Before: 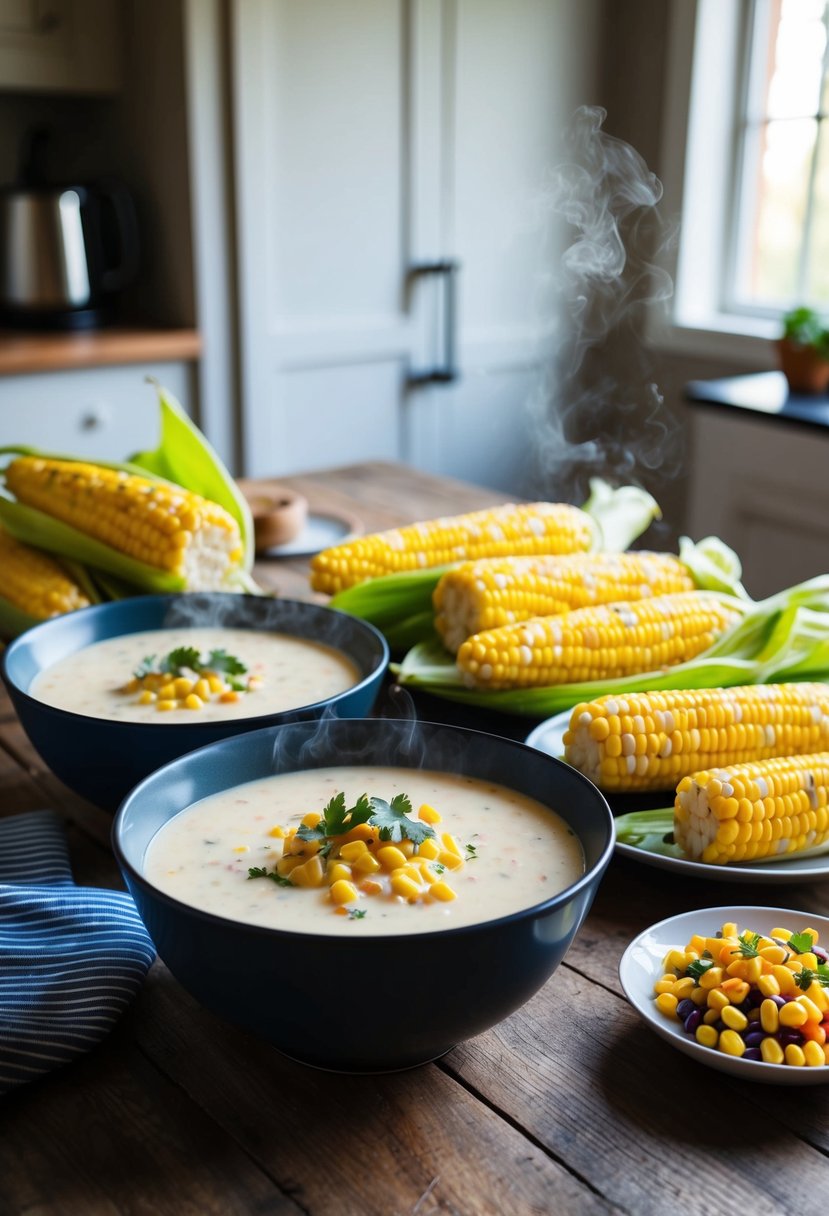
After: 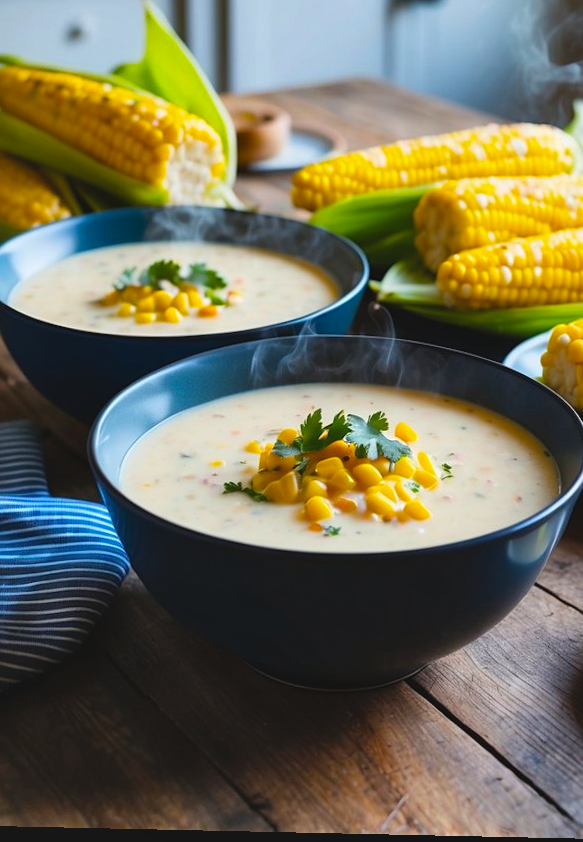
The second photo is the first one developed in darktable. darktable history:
sharpen: amount 0.207
contrast brightness saturation: contrast -0.099, saturation -0.086
color balance rgb: perceptual saturation grading › global saturation 30.295%, global vibrance 20%
exposure: exposure 0.196 EV, compensate highlight preservation false
shadows and highlights: shadows 40.11, highlights -53.39, low approximation 0.01, soften with gaussian
crop and rotate: angle -1.23°, left 3.774%, top 31.736%, right 28.003%
